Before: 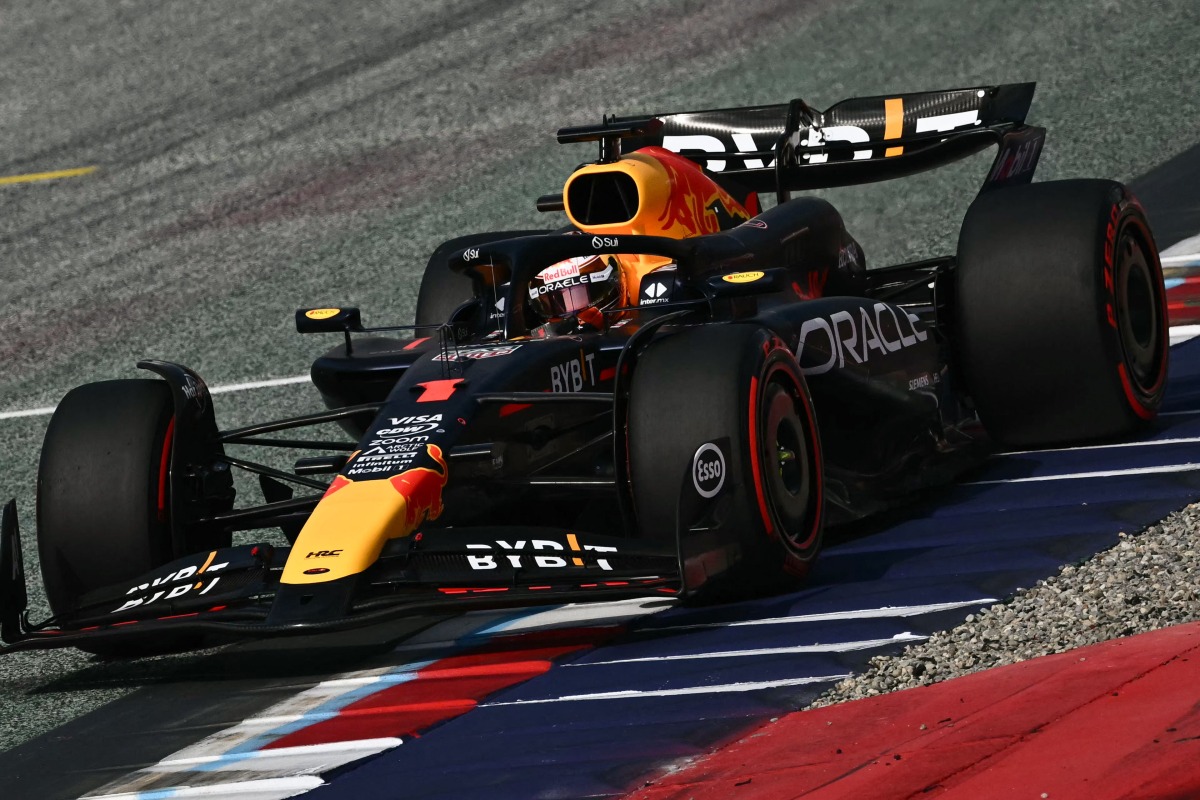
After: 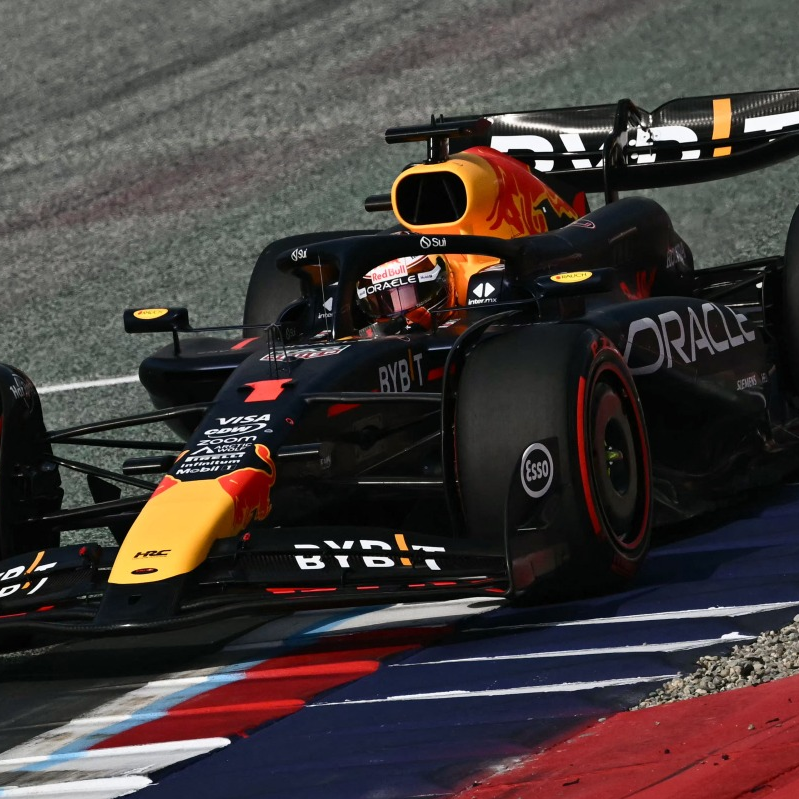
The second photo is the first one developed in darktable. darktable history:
crop and rotate: left 14.362%, right 18.991%
